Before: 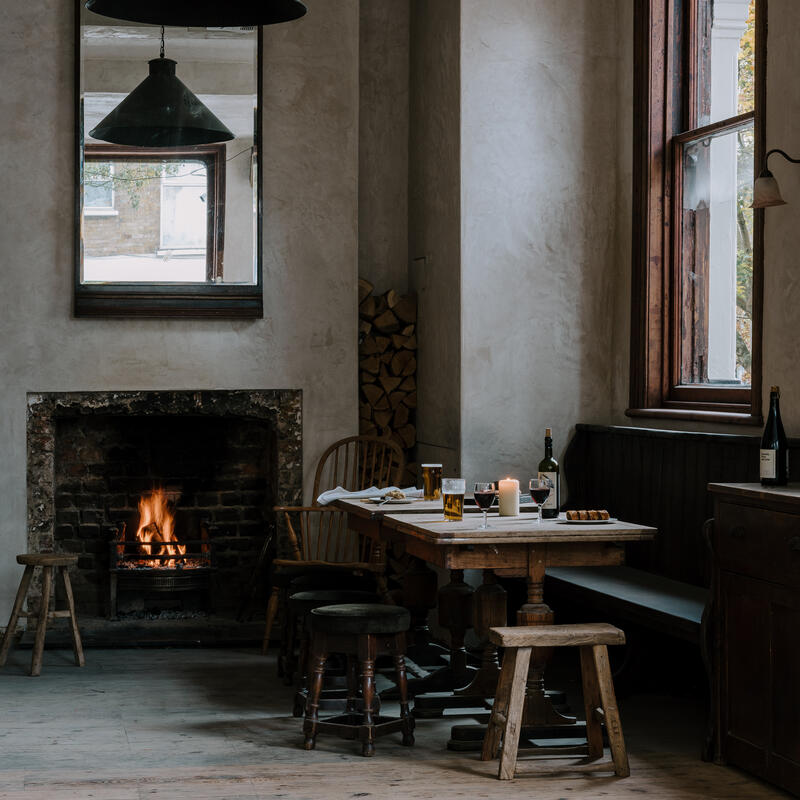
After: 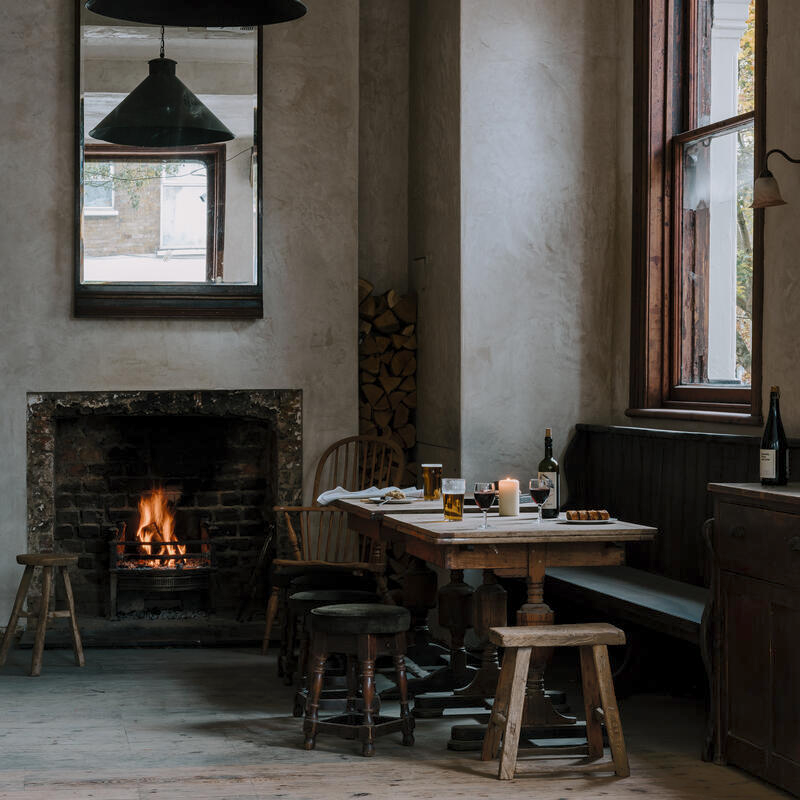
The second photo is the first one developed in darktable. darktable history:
shadows and highlights: shadows 62.95, white point adjustment 0.536, highlights -33.24, compress 83.42%, highlights color adjustment 78.4%
